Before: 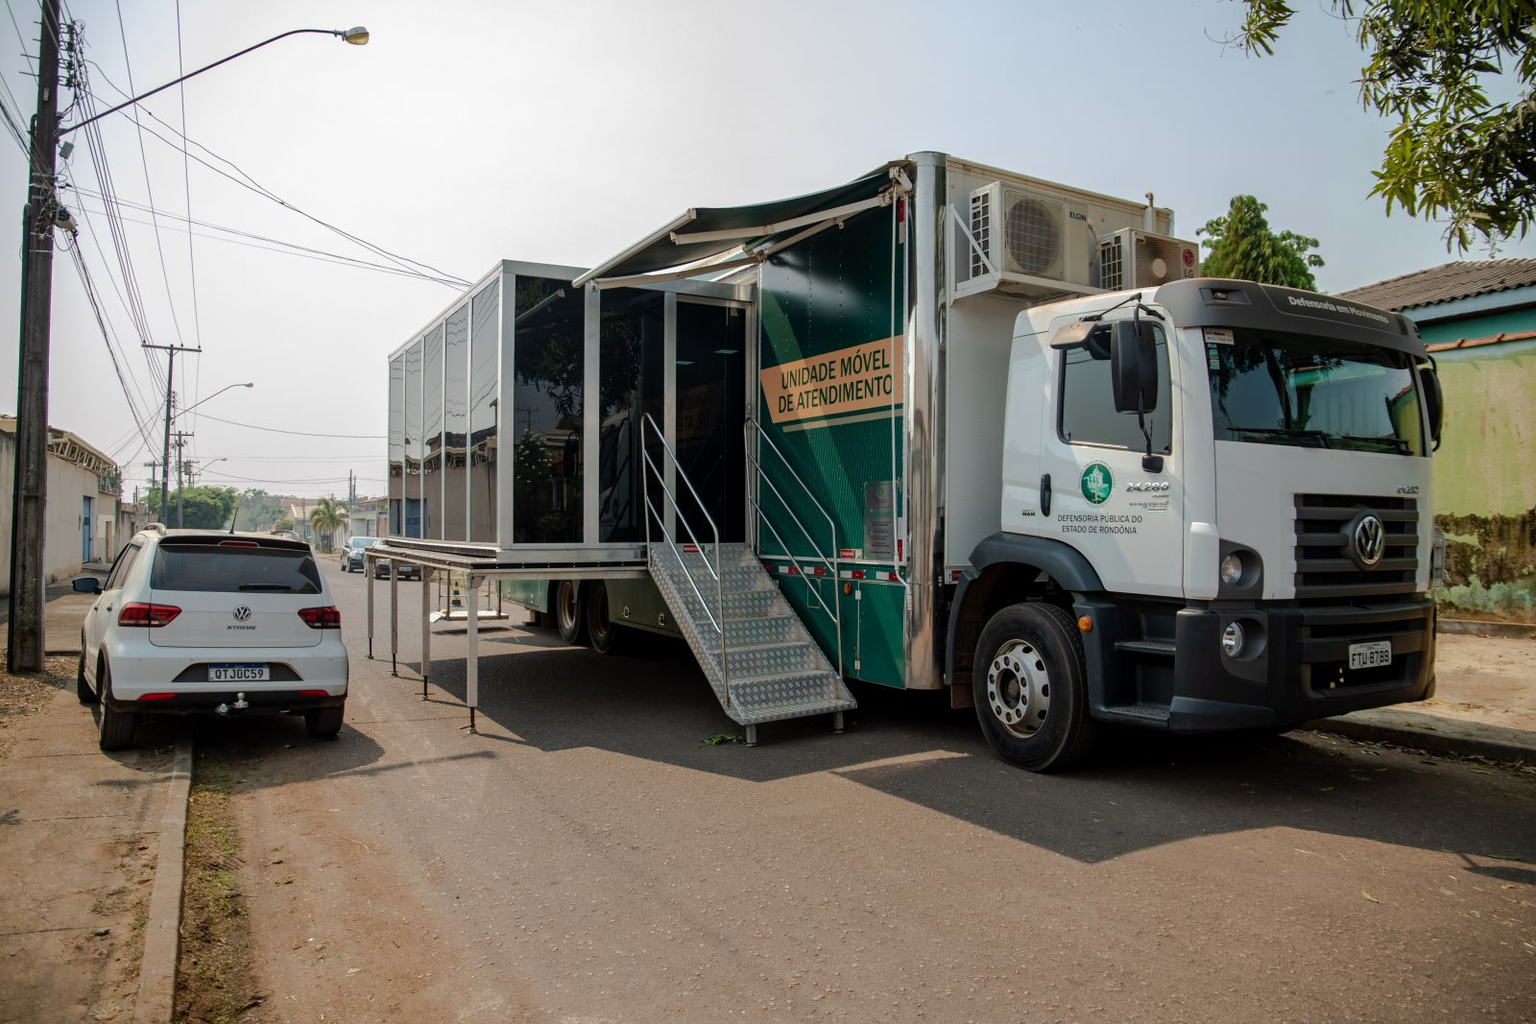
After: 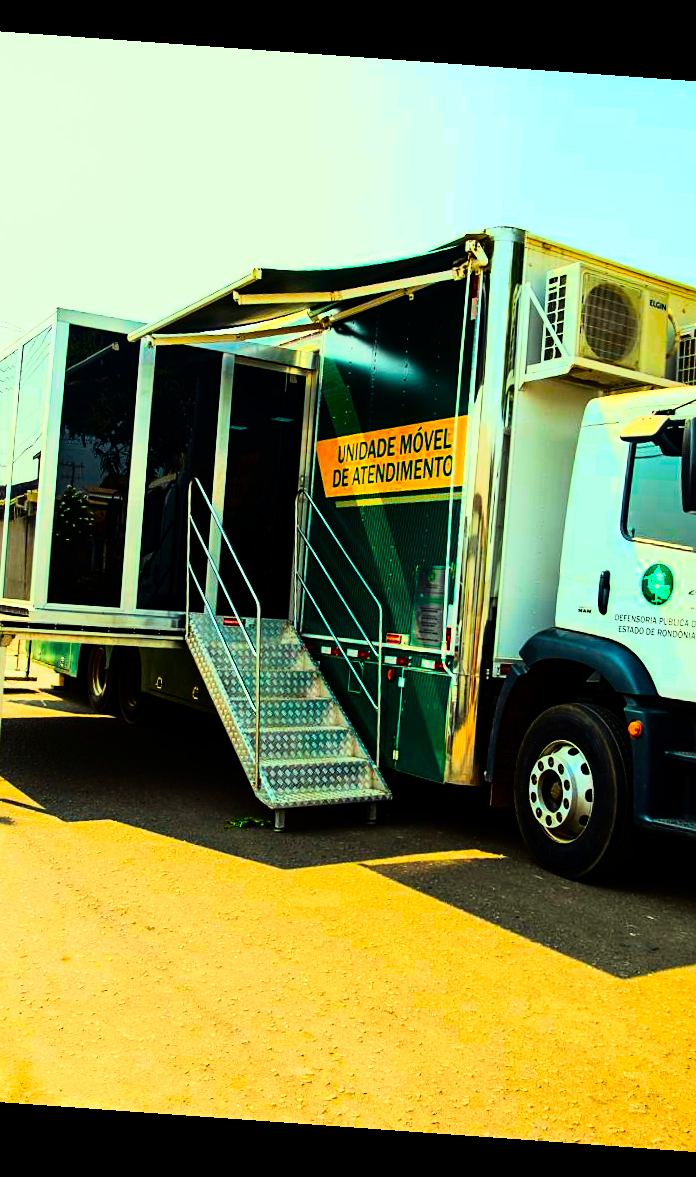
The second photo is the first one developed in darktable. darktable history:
color correction: highlights a* -10.77, highlights b* 9.8, saturation 1.72
tone equalizer: -8 EV -0.417 EV, -7 EV -0.389 EV, -6 EV -0.333 EV, -5 EV -0.222 EV, -3 EV 0.222 EV, -2 EV 0.333 EV, -1 EV 0.389 EV, +0 EV 0.417 EV, edges refinement/feathering 500, mask exposure compensation -1.57 EV, preserve details no
crop: left 31.229%, right 27.105%
sharpen: amount 0.2
rotate and perspective: rotation 4.1°, automatic cropping off
rgb curve: curves: ch0 [(0, 0) (0.21, 0.15) (0.24, 0.21) (0.5, 0.75) (0.75, 0.96) (0.89, 0.99) (1, 1)]; ch1 [(0, 0.02) (0.21, 0.13) (0.25, 0.2) (0.5, 0.67) (0.75, 0.9) (0.89, 0.97) (1, 1)]; ch2 [(0, 0.02) (0.21, 0.13) (0.25, 0.2) (0.5, 0.67) (0.75, 0.9) (0.89, 0.97) (1, 1)], compensate middle gray true
color balance rgb: linear chroma grading › global chroma 23.15%, perceptual saturation grading › global saturation 28.7%, perceptual saturation grading › mid-tones 12.04%, perceptual saturation grading › shadows 10.19%, global vibrance 22.22%
